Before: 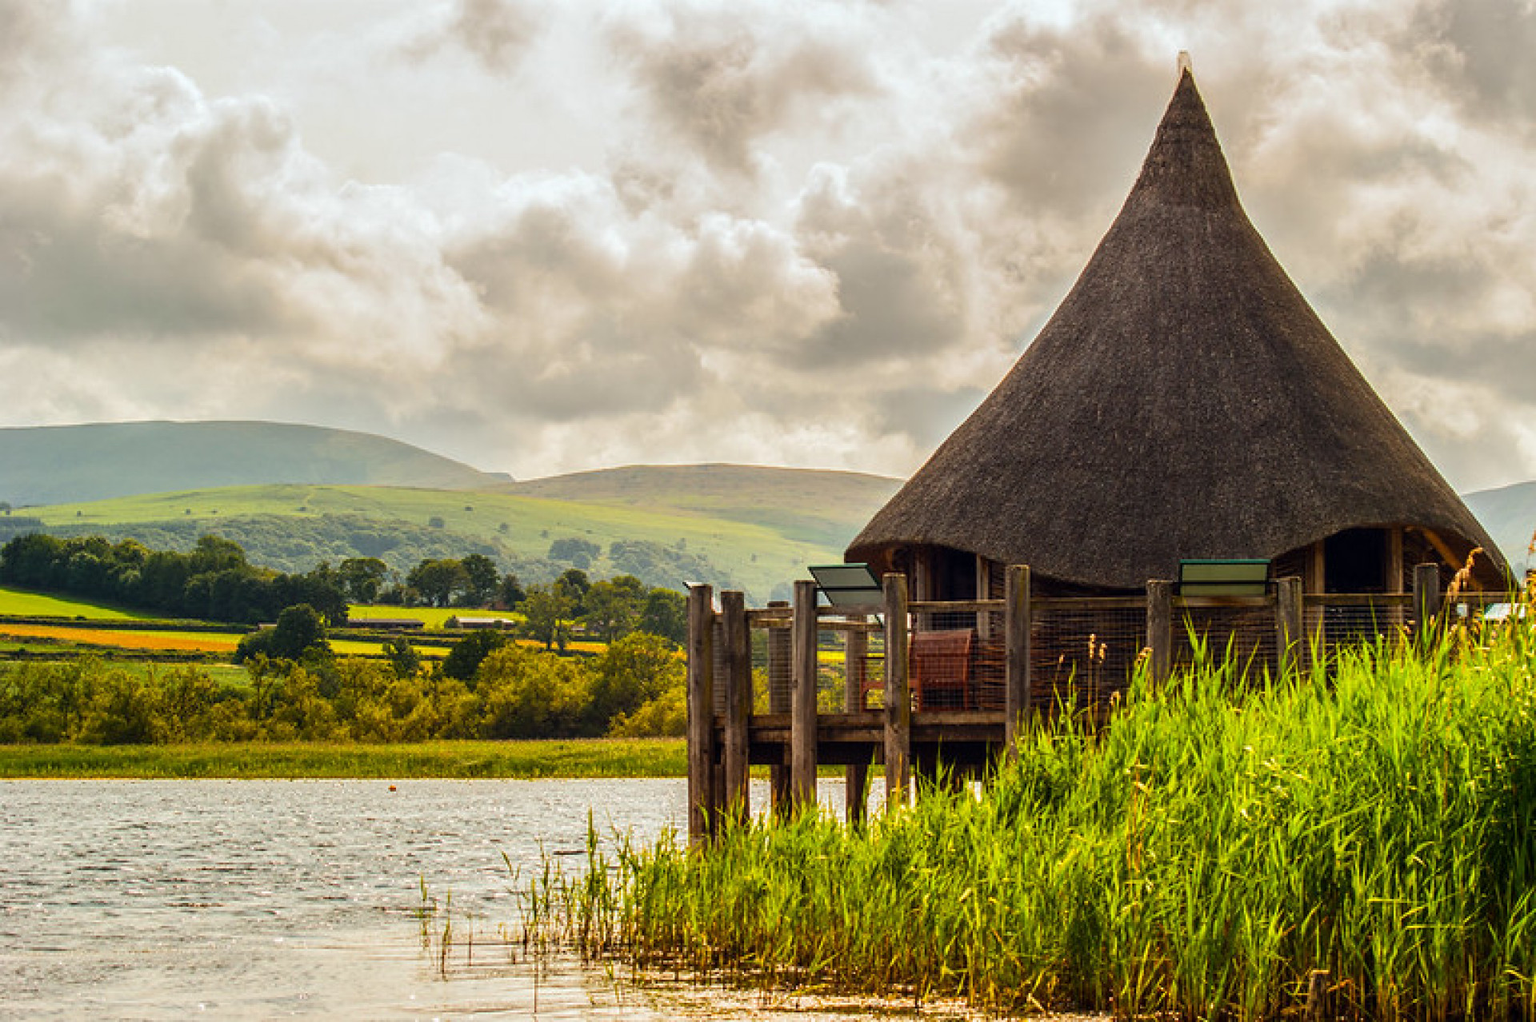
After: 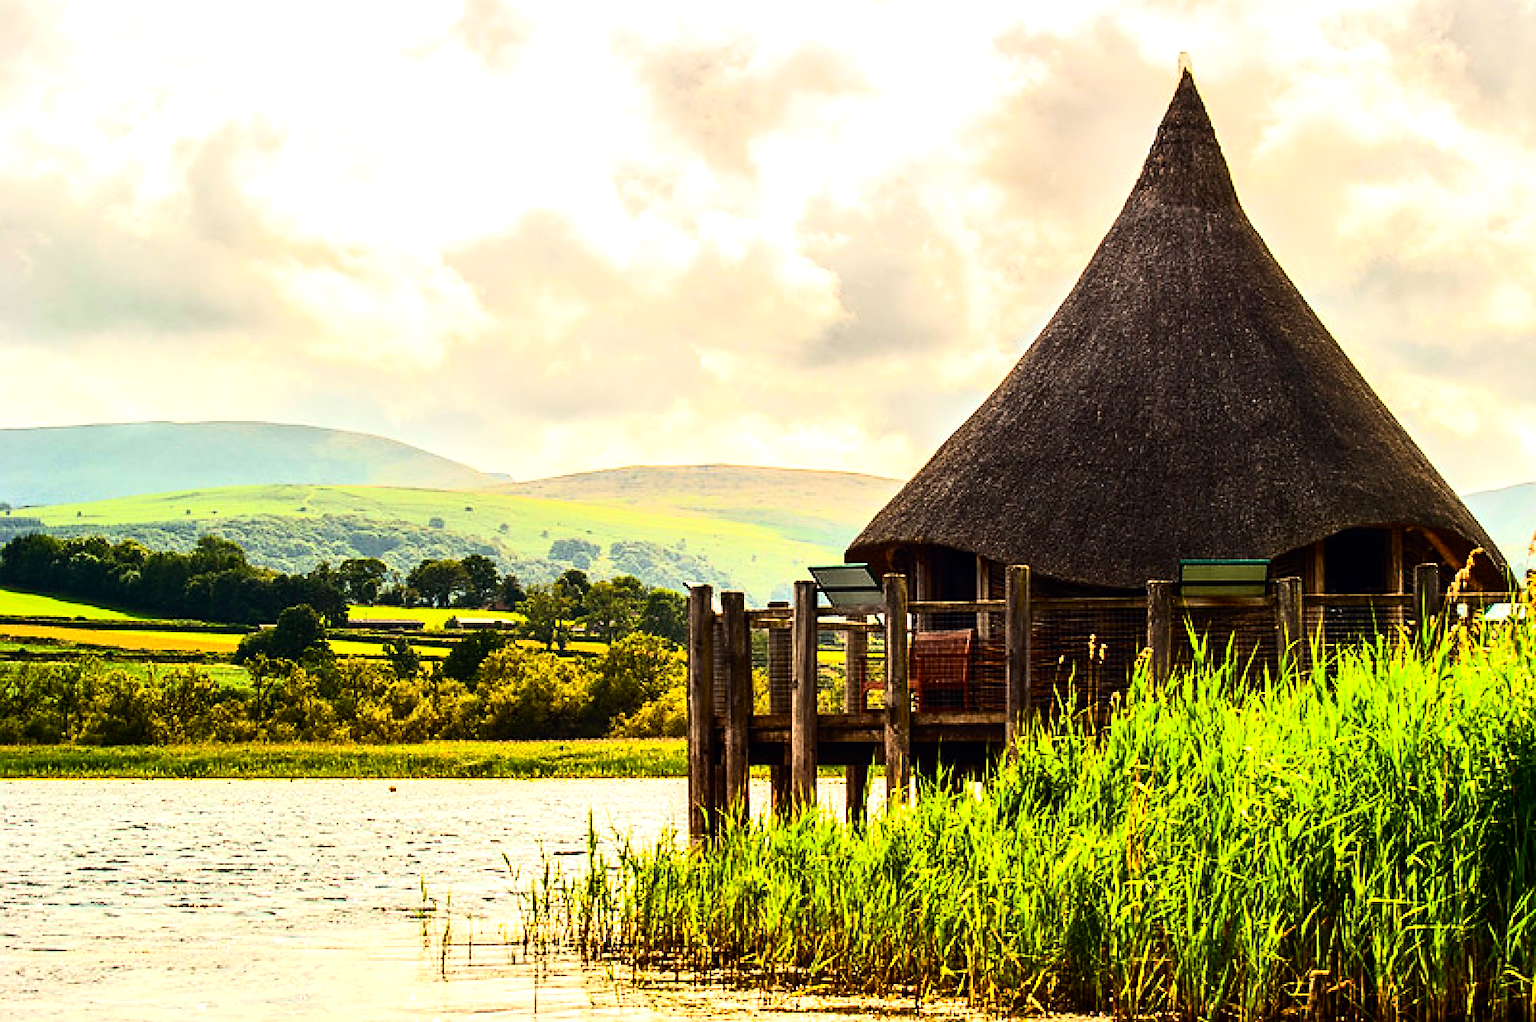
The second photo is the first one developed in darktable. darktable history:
sharpen: on, module defaults
tone curve: curves: ch0 [(0, 0) (0.091, 0.077) (0.517, 0.574) (0.745, 0.82) (0.844, 0.908) (0.909, 0.942) (1, 0.973)]; ch1 [(0, 0) (0.437, 0.404) (0.5, 0.5) (0.534, 0.546) (0.58, 0.603) (0.616, 0.649) (1, 1)]; ch2 [(0, 0) (0.442, 0.415) (0.5, 0.5) (0.535, 0.547) (0.585, 0.62) (1, 1)], color space Lab, independent channels, preserve colors none
tone equalizer: -8 EV -1.08 EV, -7 EV -1.01 EV, -6 EV -0.867 EV, -5 EV -0.578 EV, -3 EV 0.578 EV, -2 EV 0.867 EV, -1 EV 1.01 EV, +0 EV 1.08 EV, edges refinement/feathering 500, mask exposure compensation -1.57 EV, preserve details no
